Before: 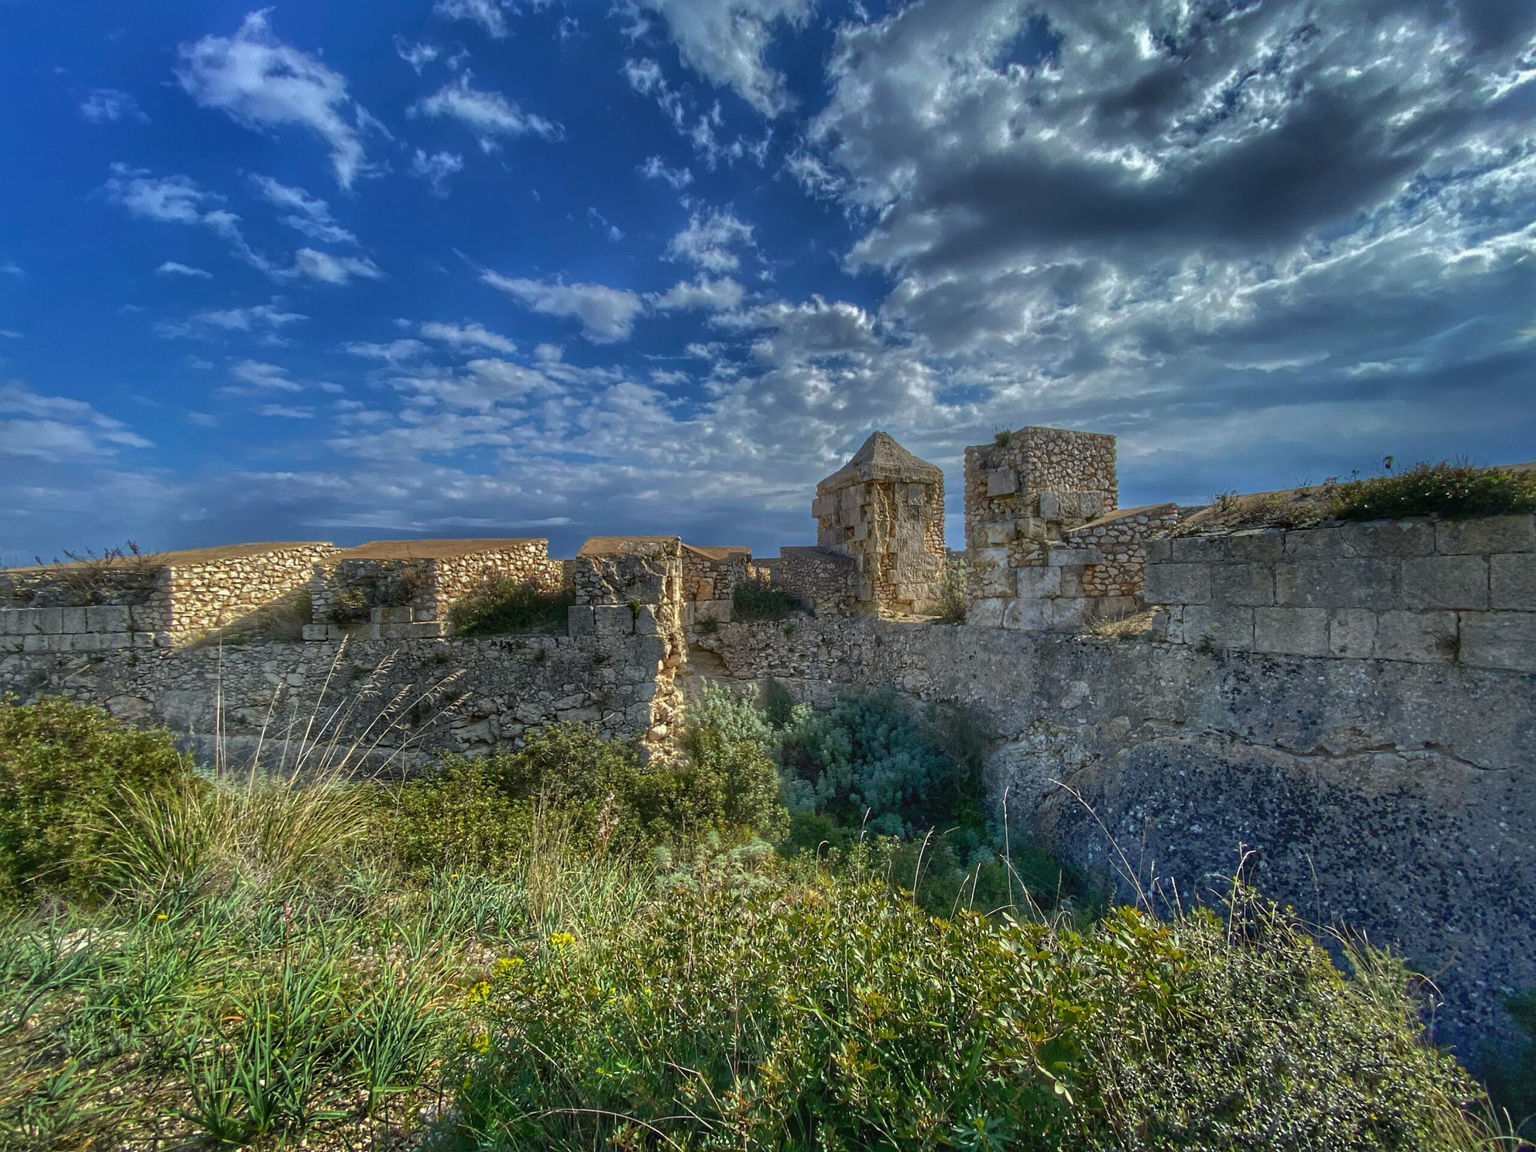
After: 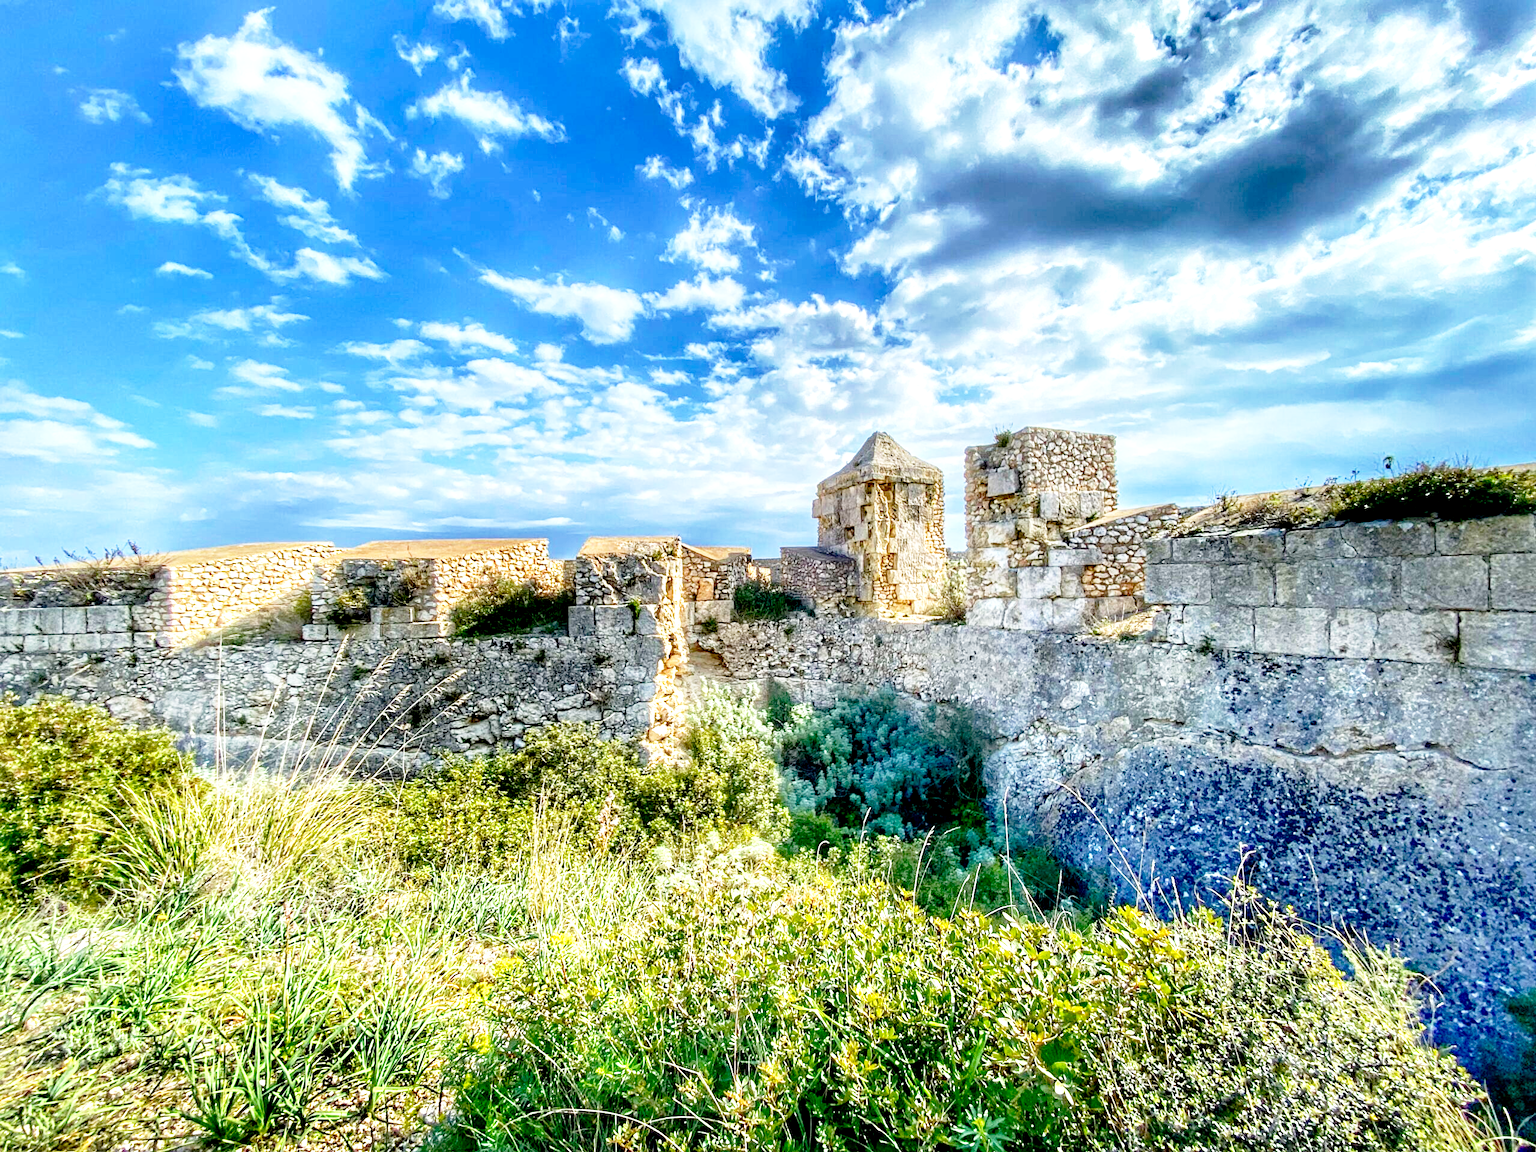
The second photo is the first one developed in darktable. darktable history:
local contrast: highlights 107%, shadows 102%, detail 119%, midtone range 0.2
exposure: black level correction 0.01, exposure 1 EV, compensate highlight preservation false
base curve: curves: ch0 [(0, 0) (0.012, 0.01) (0.073, 0.168) (0.31, 0.711) (0.645, 0.957) (1, 1)], preserve colors none
